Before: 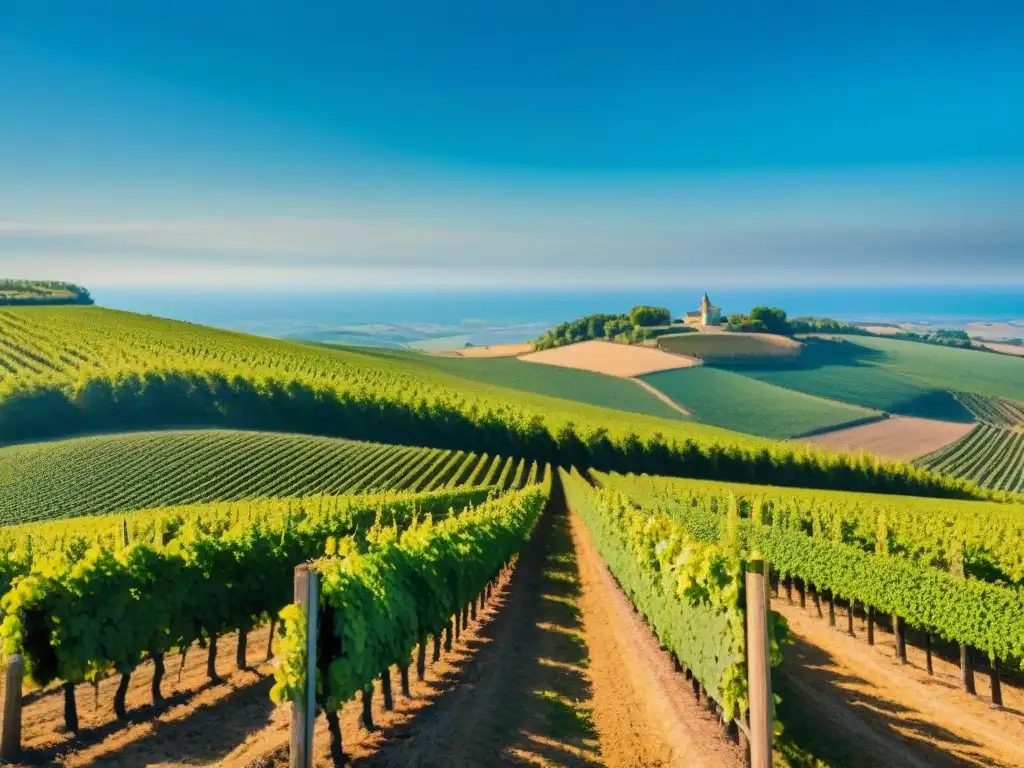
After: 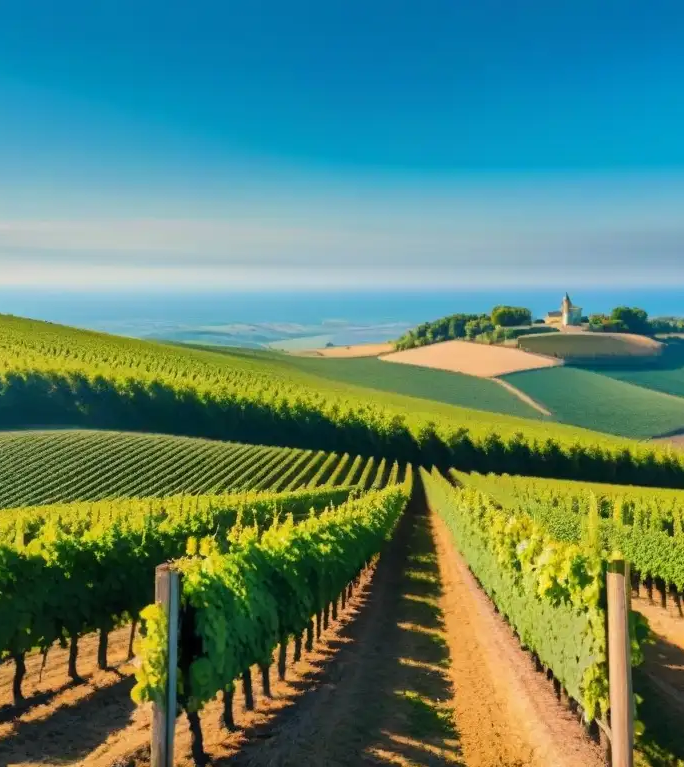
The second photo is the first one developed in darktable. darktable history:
crop and rotate: left 13.63%, right 19.497%
tone equalizer: on, module defaults
